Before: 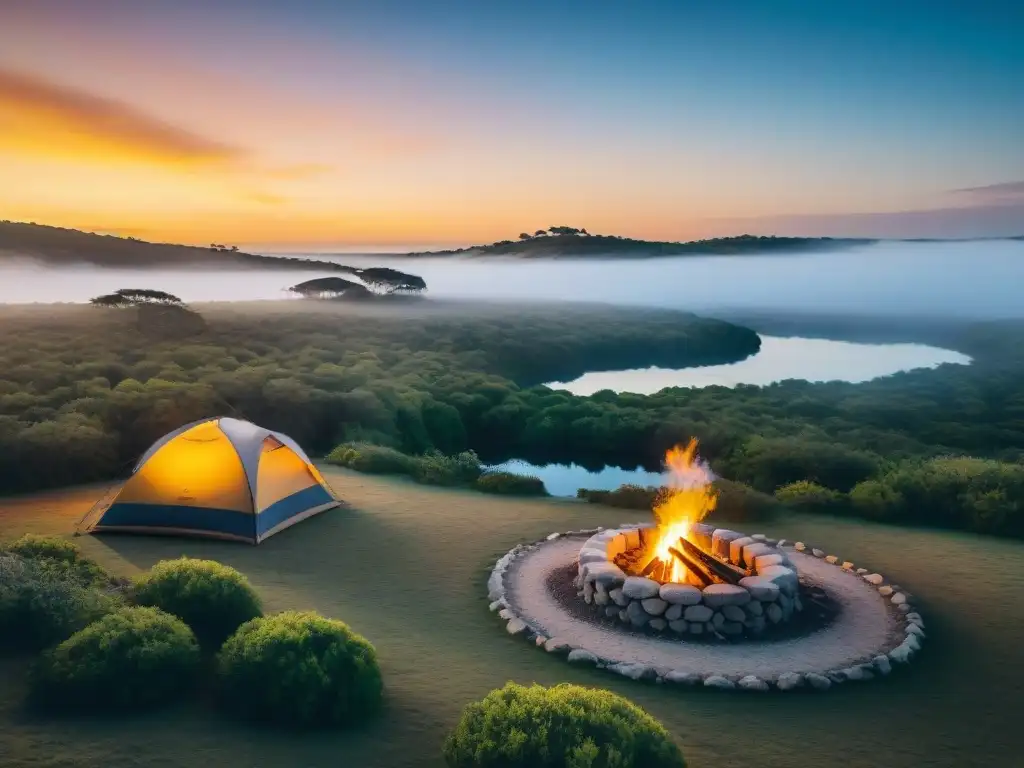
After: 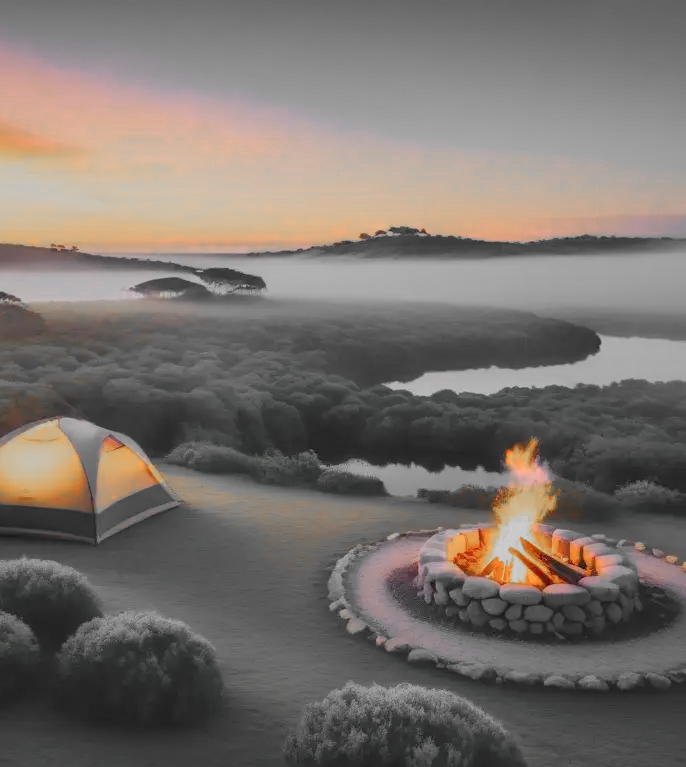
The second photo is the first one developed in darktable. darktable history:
color balance rgb: shadows lift › chroma 3.198%, shadows lift › hue 277.97°, perceptual saturation grading › global saturation 19.988%, contrast -29.361%
crop and rotate: left 15.655%, right 17.329%
color zones: curves: ch0 [(0, 0.65) (0.096, 0.644) (0.221, 0.539) (0.429, 0.5) (0.571, 0.5) (0.714, 0.5) (0.857, 0.5) (1, 0.65)]; ch1 [(0, 0.5) (0.143, 0.5) (0.257, -0.002) (0.429, 0.04) (0.571, -0.001) (0.714, -0.015) (0.857, 0.024) (1, 0.5)]
